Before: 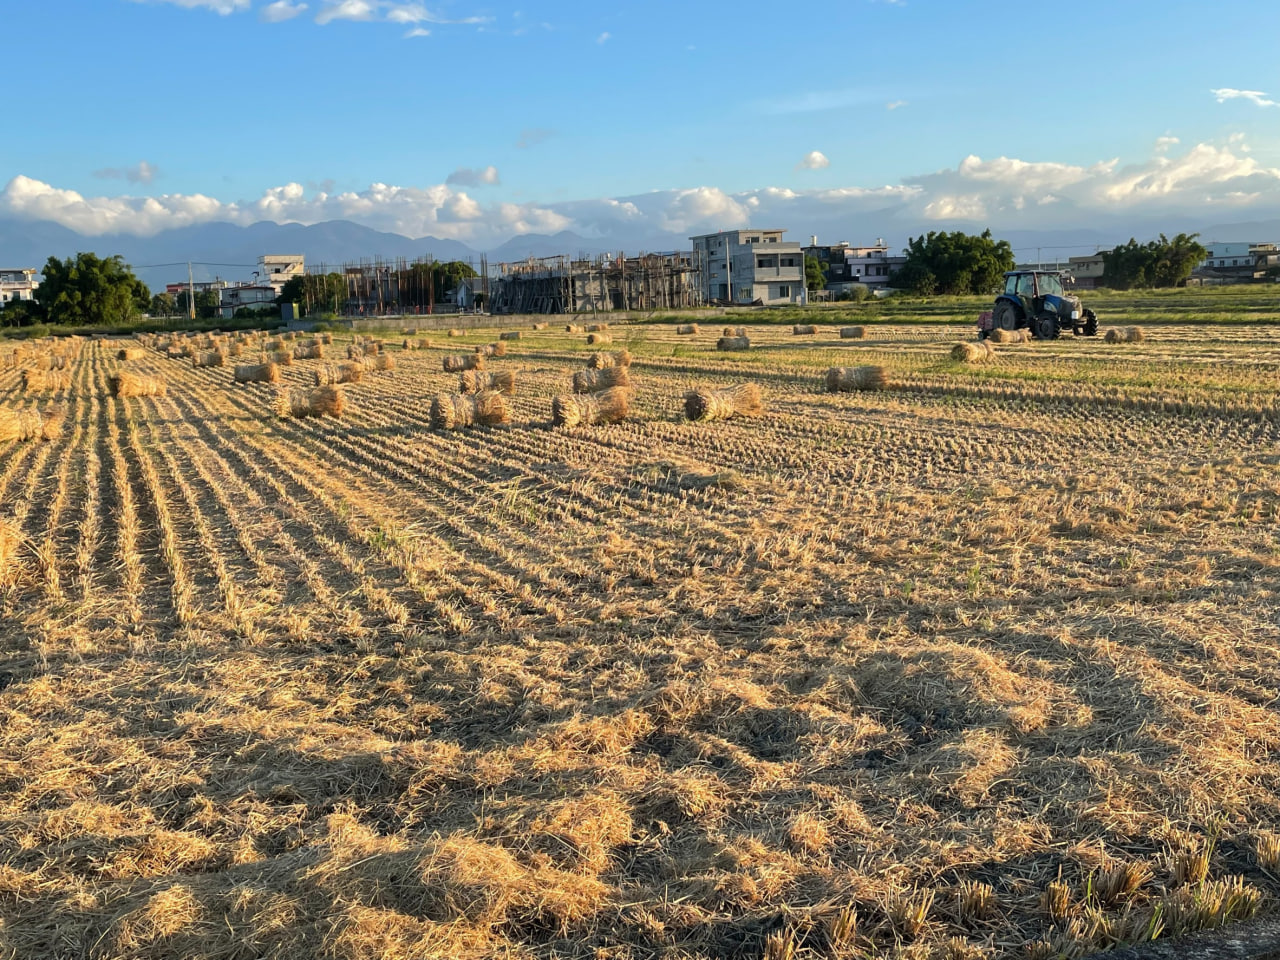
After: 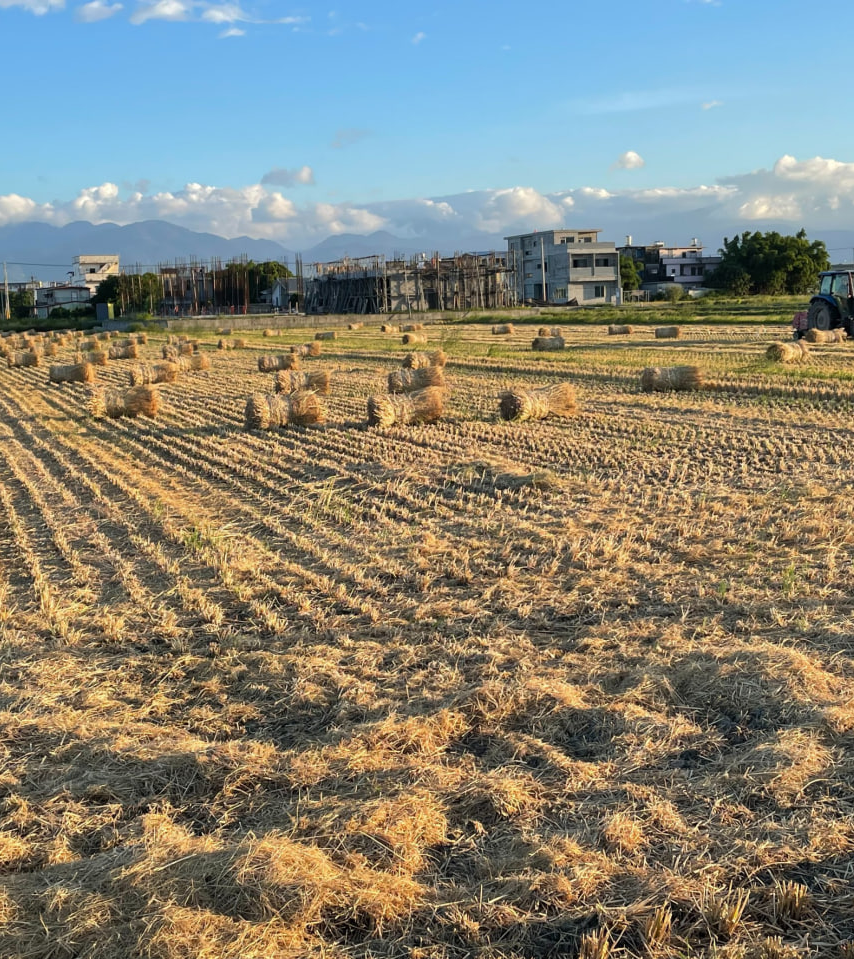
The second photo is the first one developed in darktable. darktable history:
crop and rotate: left 14.467%, right 18.78%
